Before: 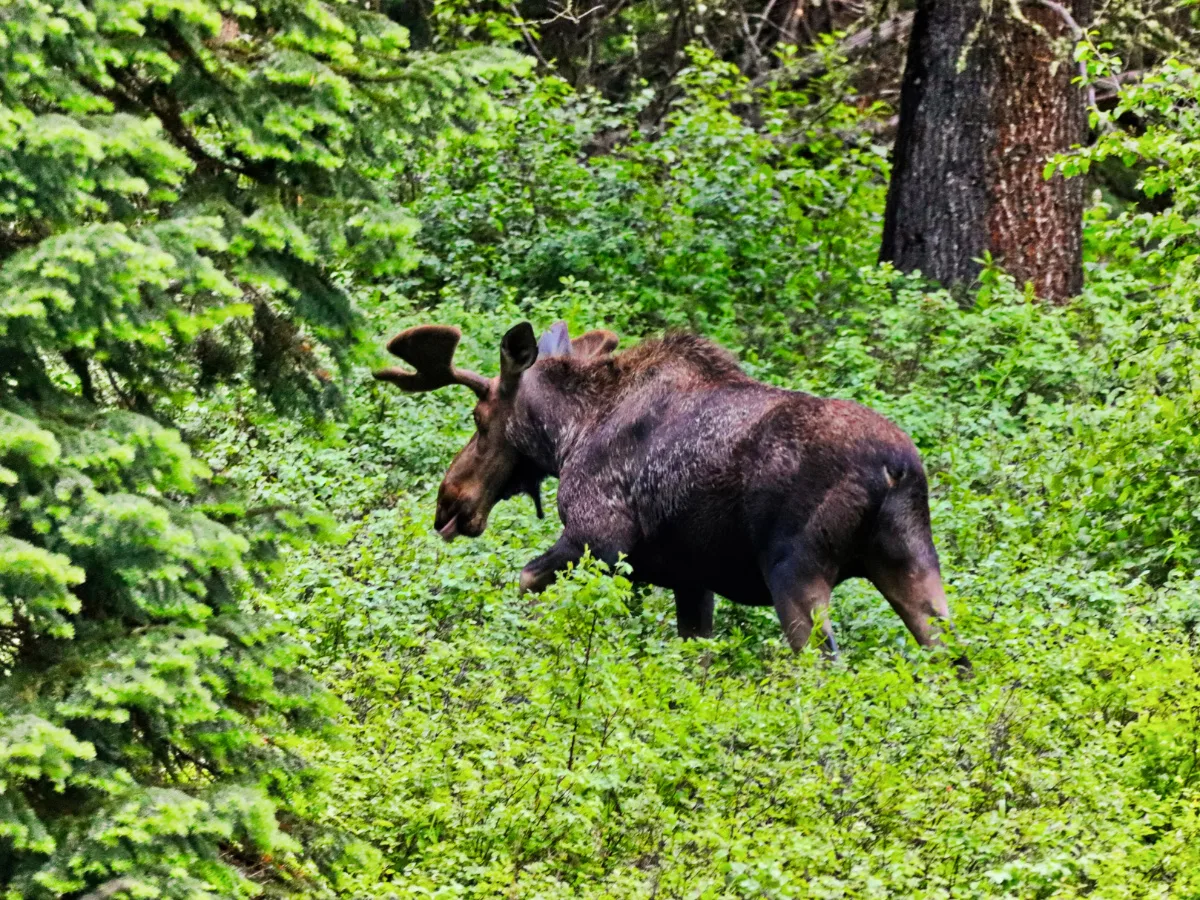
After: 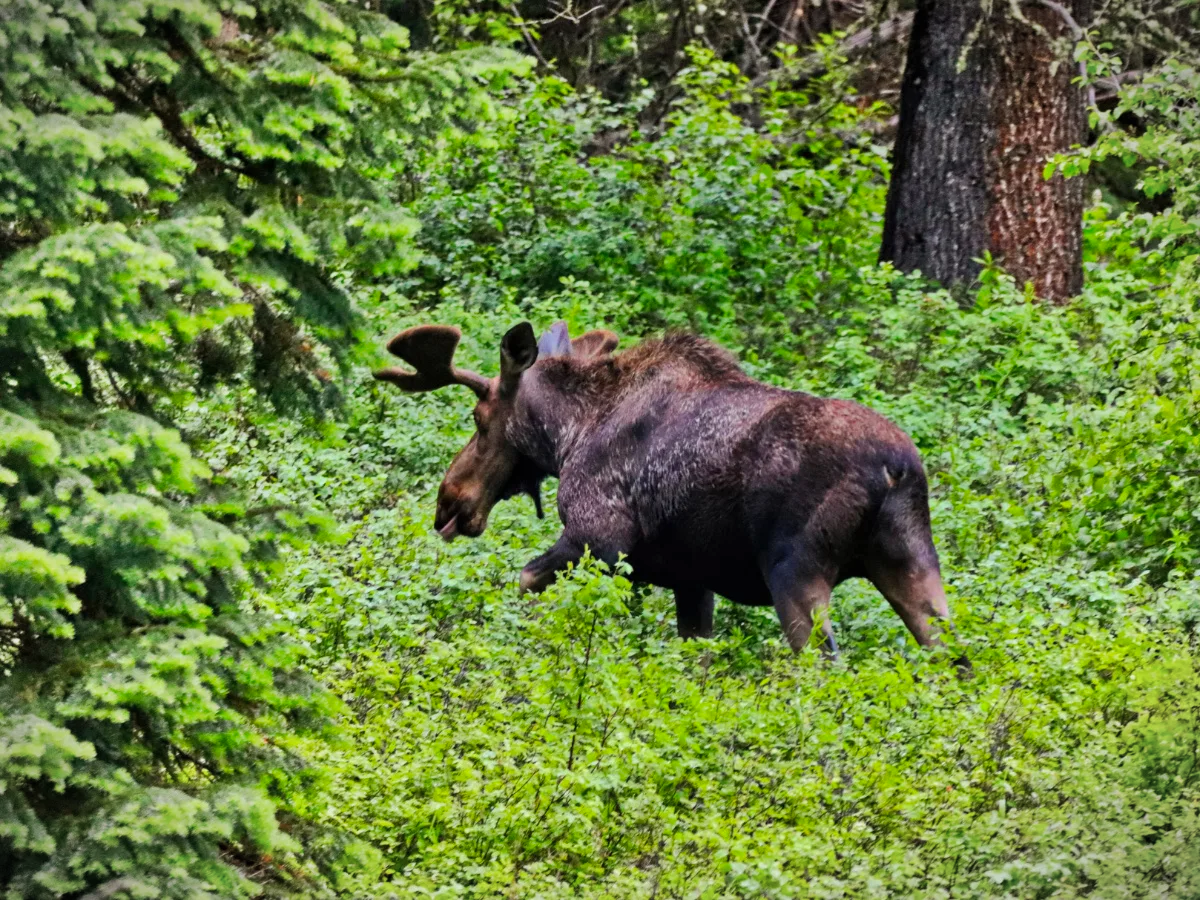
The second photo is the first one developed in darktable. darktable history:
shadows and highlights: shadows 25.46, white point adjustment -2.96, highlights -29.9
vignetting: fall-off start 100.85%, width/height ratio 1.311
